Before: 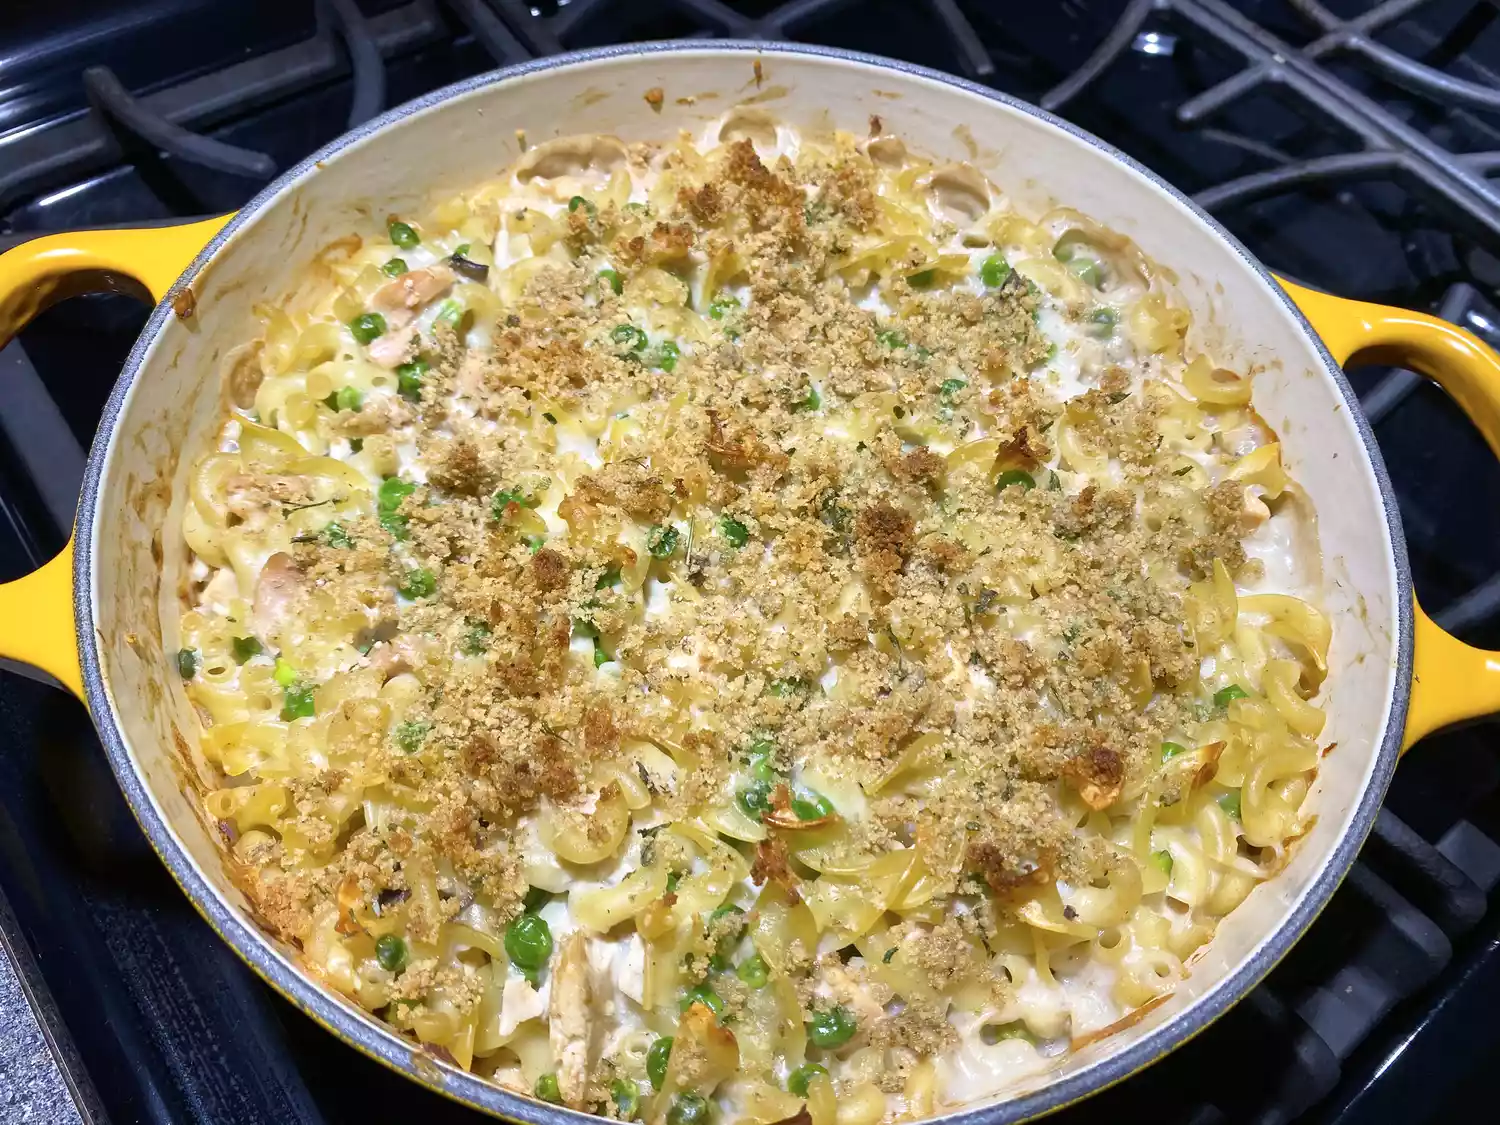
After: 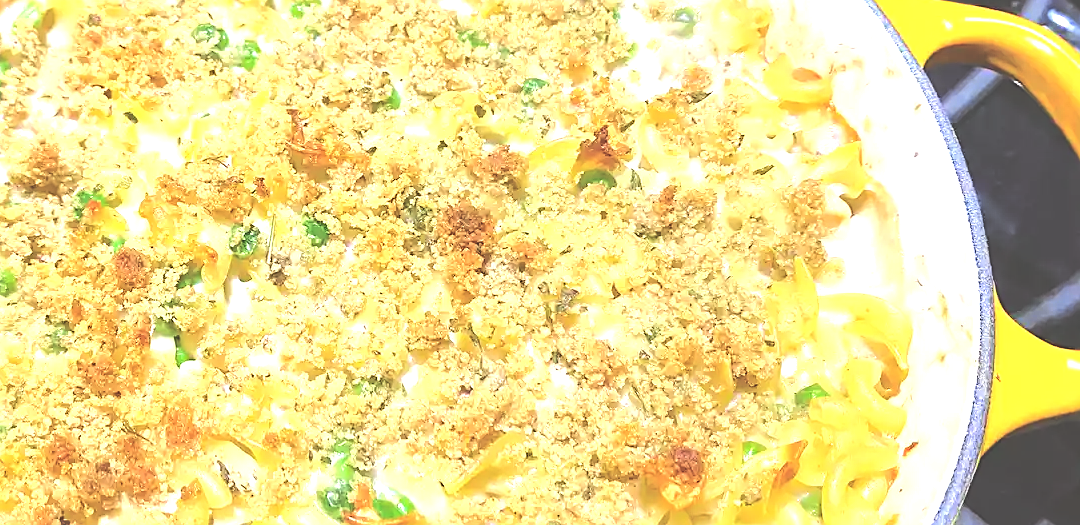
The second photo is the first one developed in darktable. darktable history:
exposure: black level correction -0.023, exposure 1.396 EV, compensate highlight preservation false
sharpen: on, module defaults
color balance rgb: perceptual saturation grading › global saturation 19.38%
crop and rotate: left 27.977%, top 26.843%, bottom 26.451%
local contrast: highlights 106%, shadows 103%, detail 120%, midtone range 0.2
tone curve: curves: ch0 [(0, 0.019) (0.066, 0.043) (0.189, 0.182) (0.359, 0.417) (0.485, 0.576) (0.656, 0.734) (0.851, 0.861) (0.997, 0.959)]; ch1 [(0, 0) (0.179, 0.123) (0.381, 0.36) (0.425, 0.41) (0.474, 0.472) (0.499, 0.501) (0.514, 0.517) (0.571, 0.584) (0.649, 0.677) (0.812, 0.856) (1, 1)]; ch2 [(0, 0) (0.246, 0.214) (0.421, 0.427) (0.459, 0.484) (0.5, 0.504) (0.518, 0.523) (0.529, 0.544) (0.56, 0.581) (0.617, 0.631) (0.744, 0.734) (0.867, 0.821) (0.993, 0.889)], color space Lab, independent channels, preserve colors none
